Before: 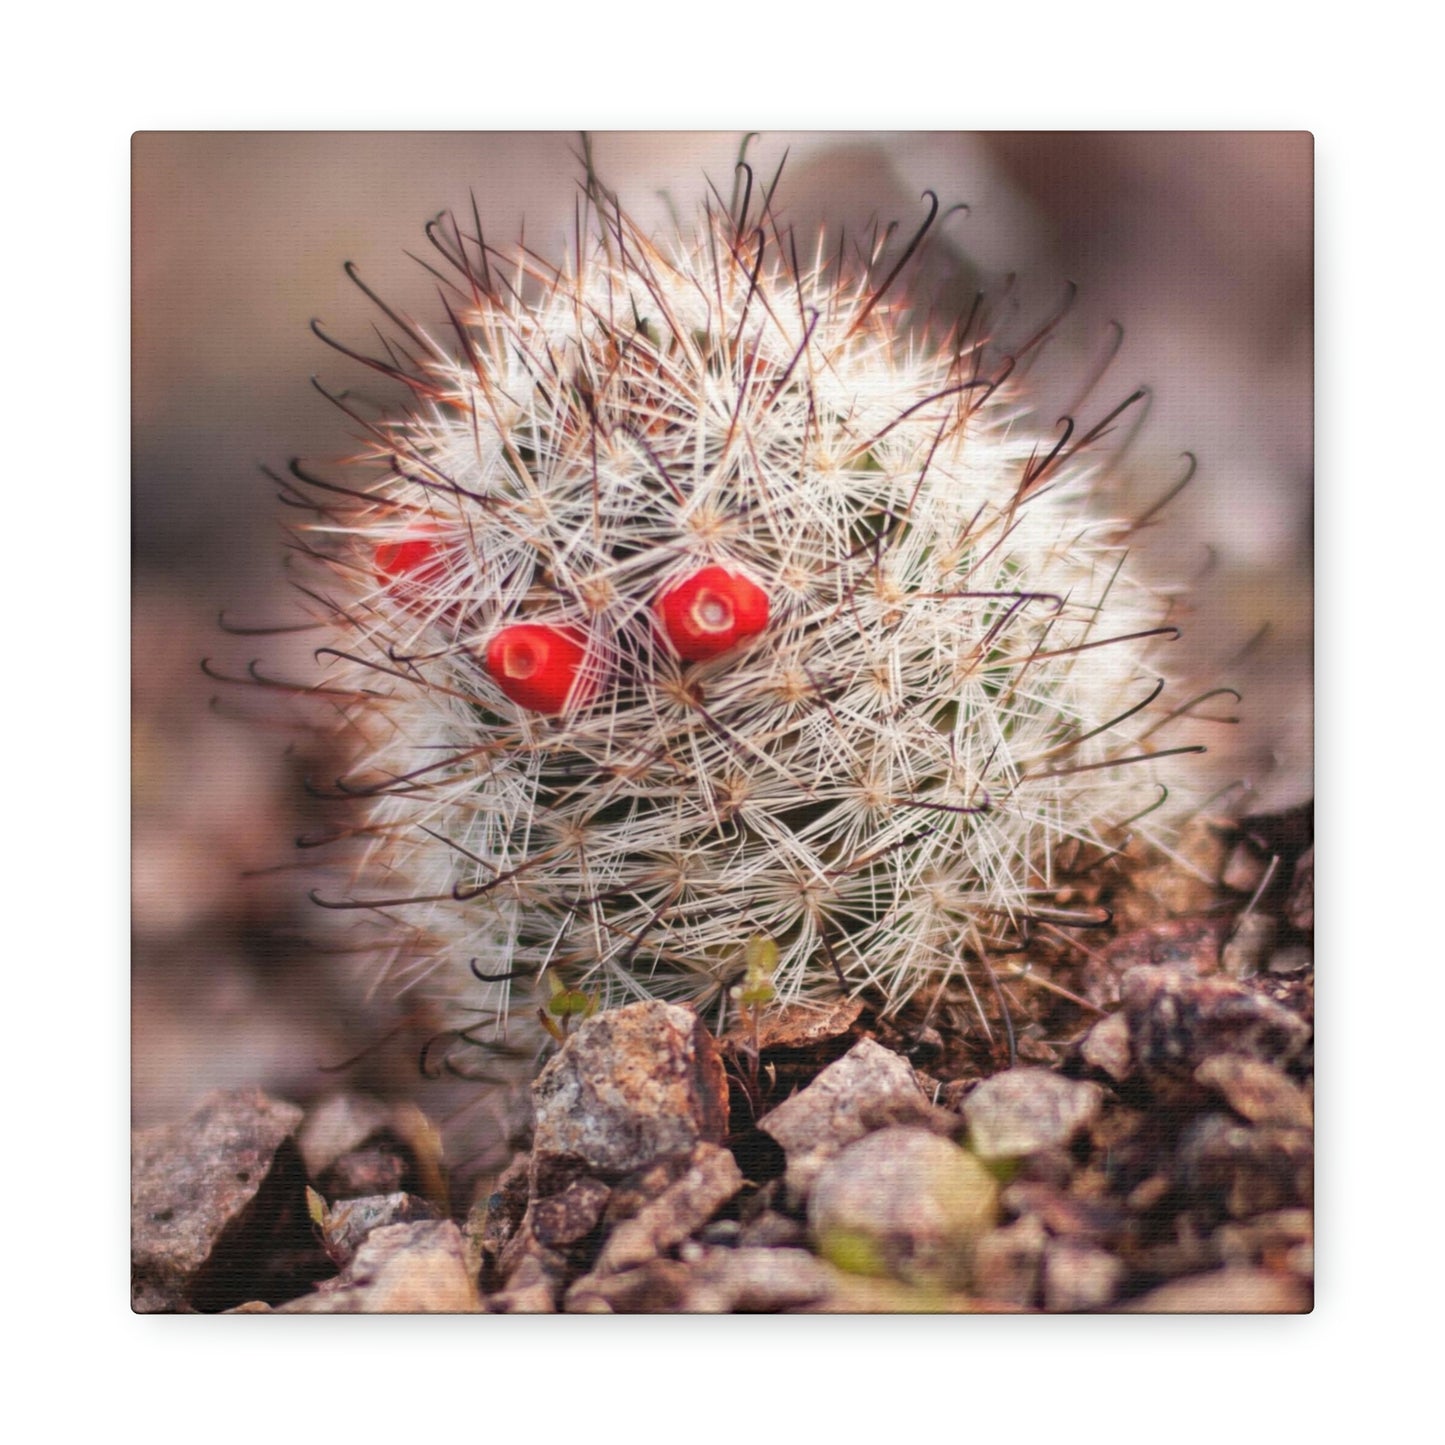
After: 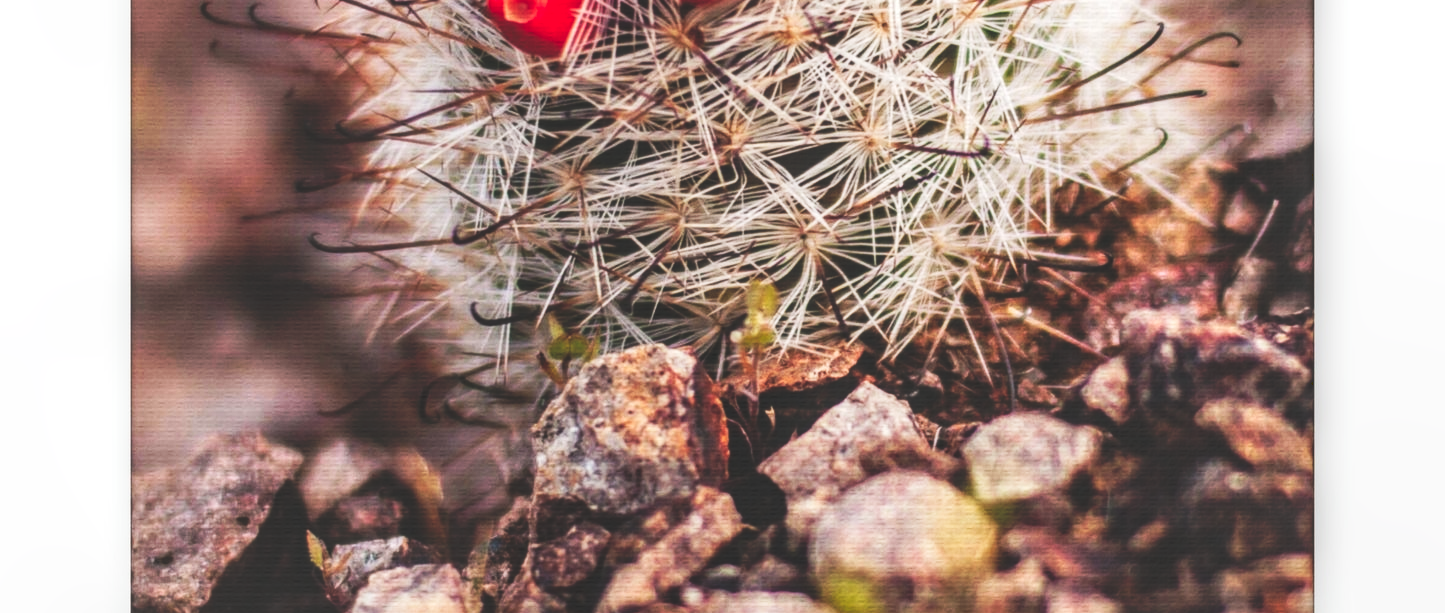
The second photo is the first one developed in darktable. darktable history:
crop: top 45.454%, bottom 12.119%
local contrast: on, module defaults
tone curve: curves: ch0 [(0, 0) (0.003, 0.183) (0.011, 0.183) (0.025, 0.184) (0.044, 0.188) (0.069, 0.197) (0.1, 0.204) (0.136, 0.212) (0.177, 0.226) (0.224, 0.24) (0.277, 0.273) (0.335, 0.322) (0.399, 0.388) (0.468, 0.468) (0.543, 0.579) (0.623, 0.686) (0.709, 0.792) (0.801, 0.877) (0.898, 0.939) (1, 1)], preserve colors none
